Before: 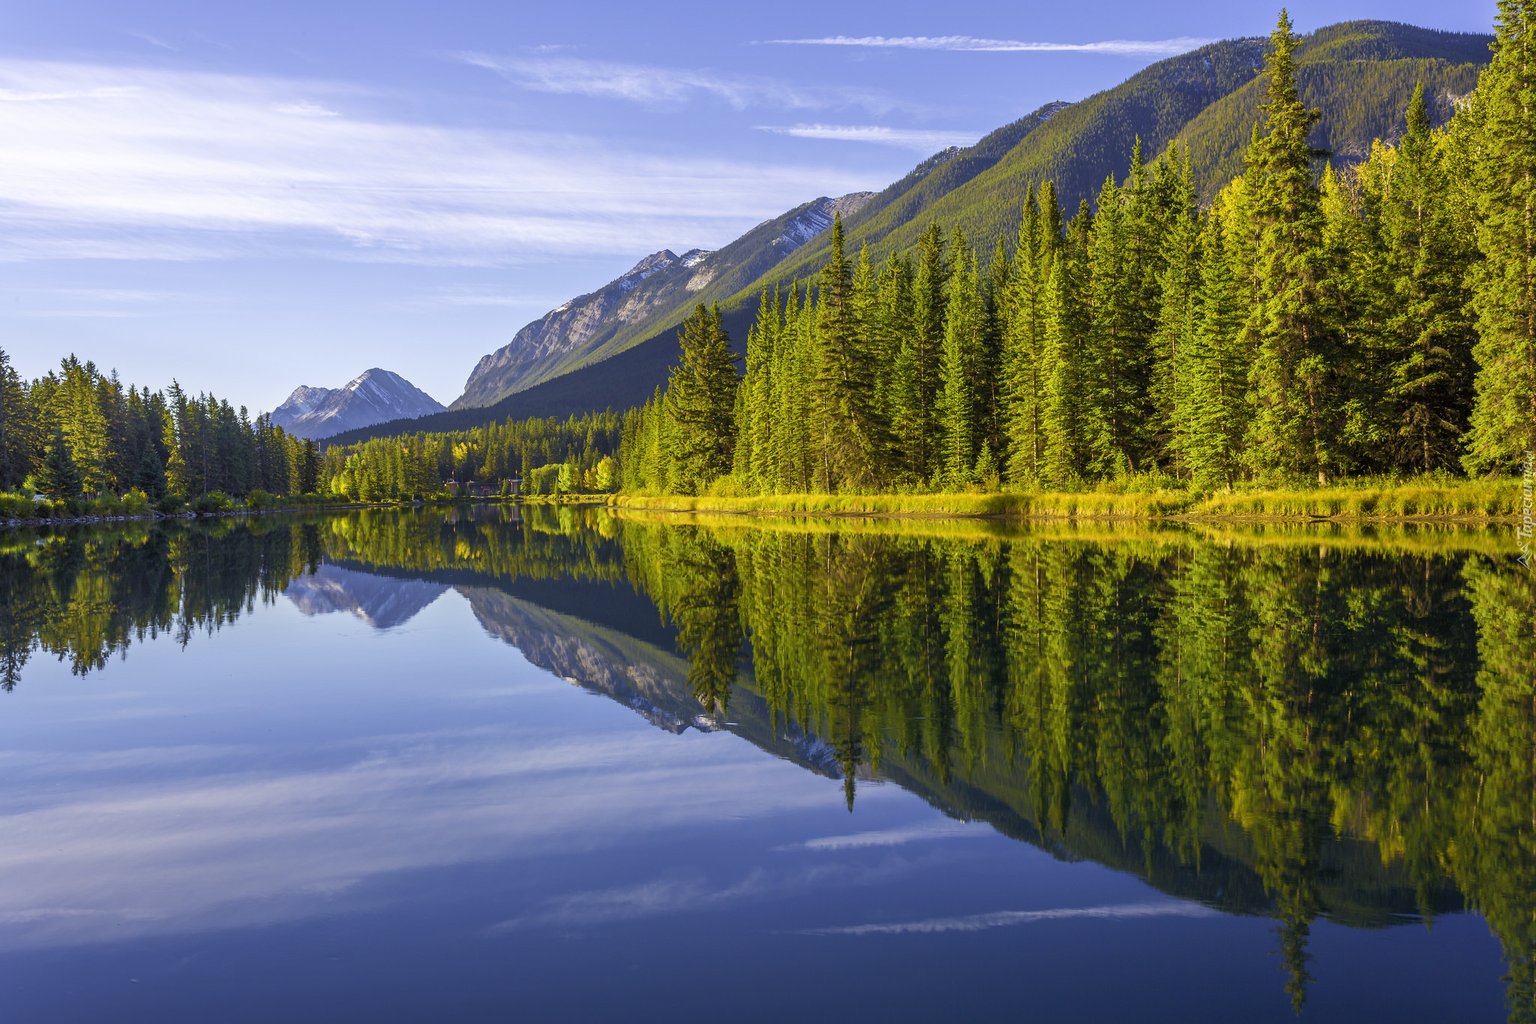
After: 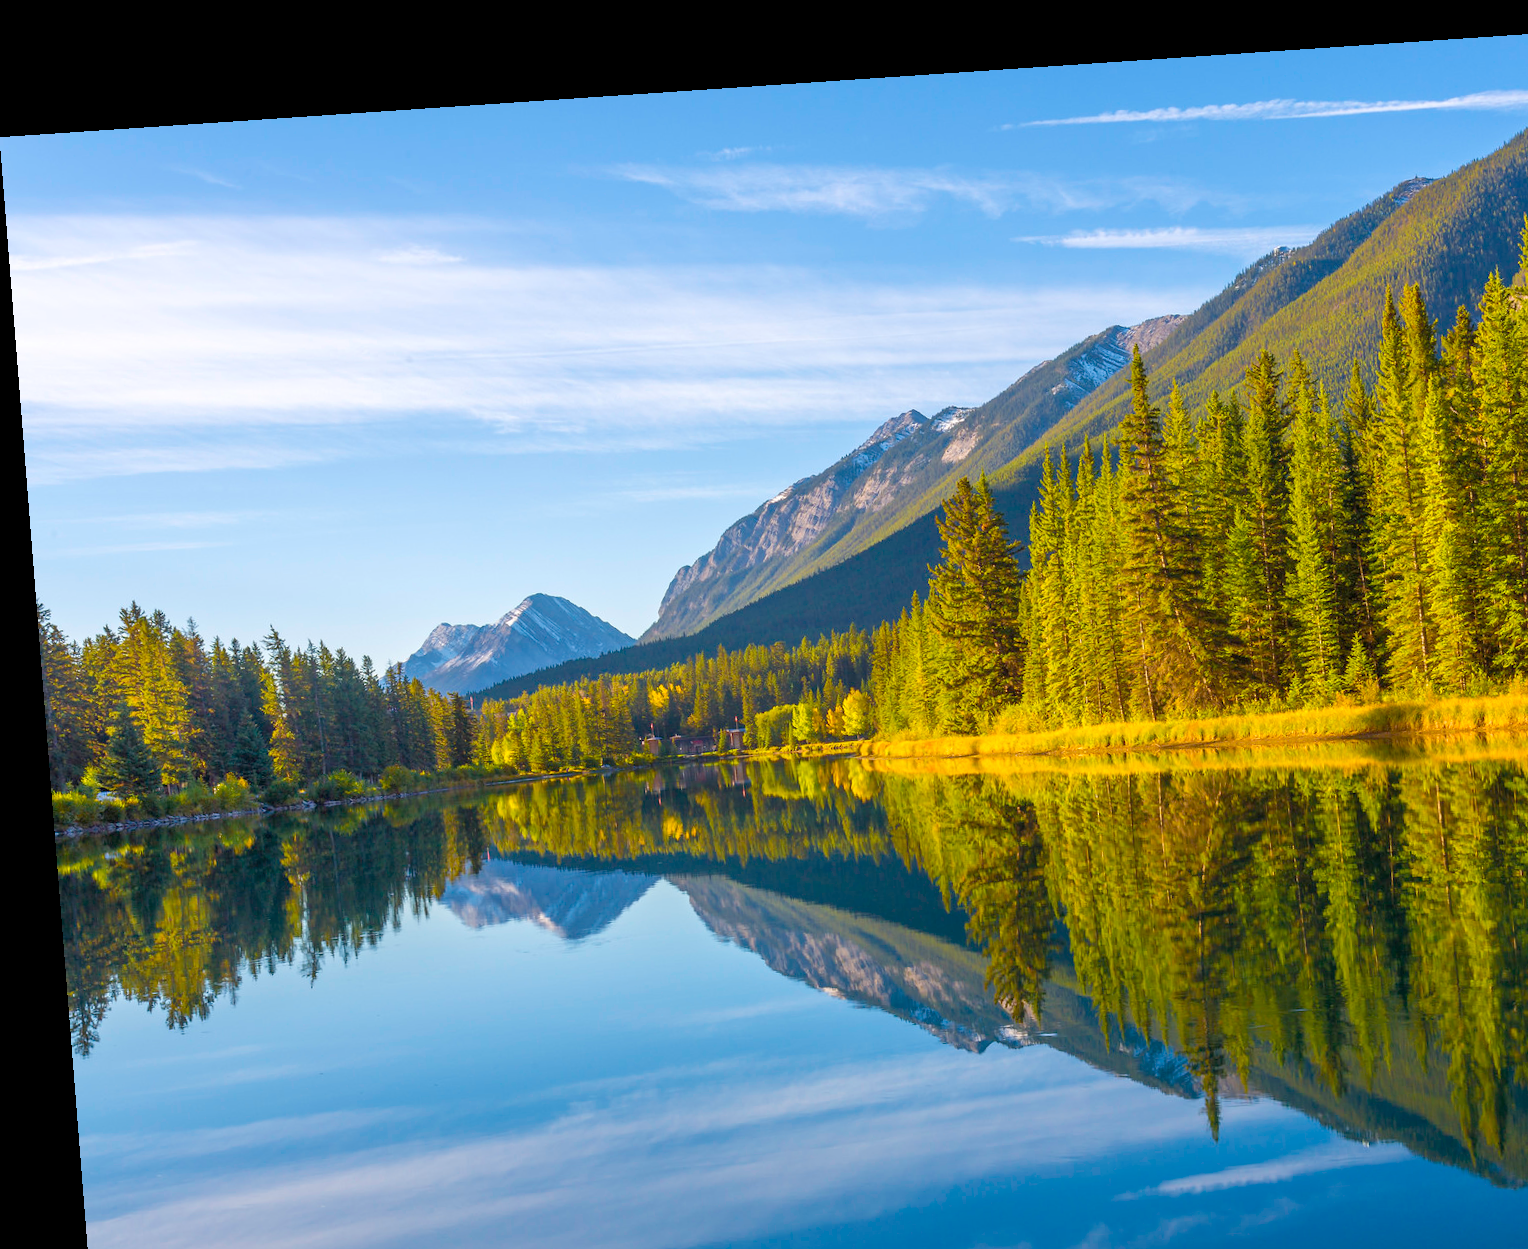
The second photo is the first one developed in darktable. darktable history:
crop: right 28.885%, bottom 16.626%
rotate and perspective: rotation -4.2°, shear 0.006, automatic cropping off
